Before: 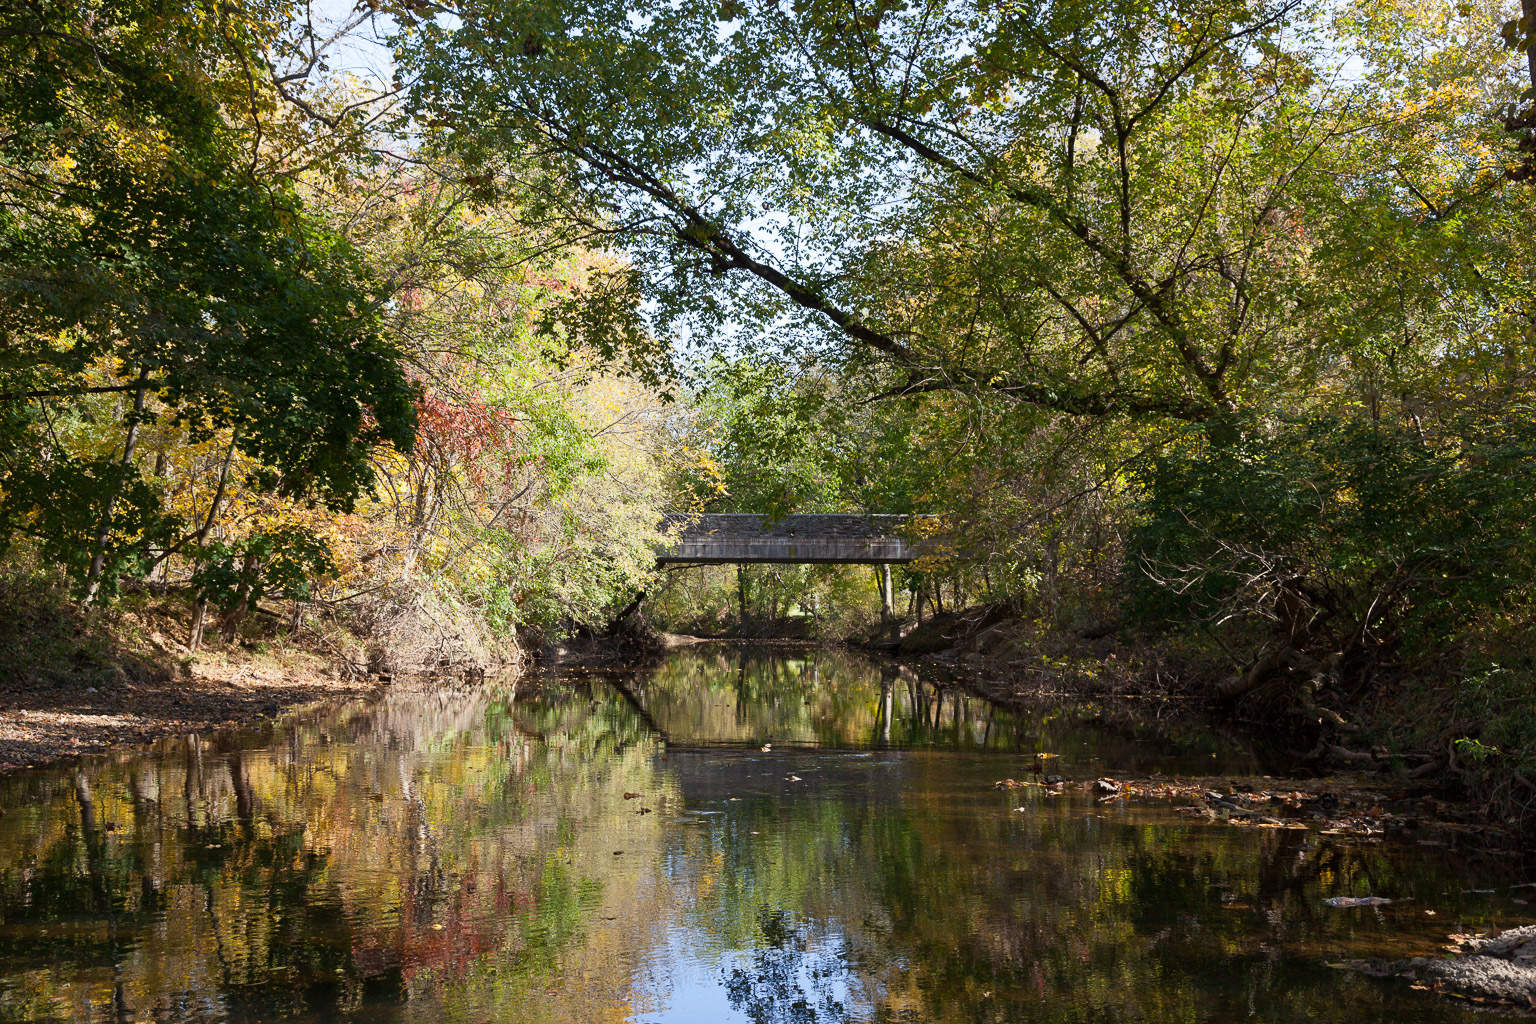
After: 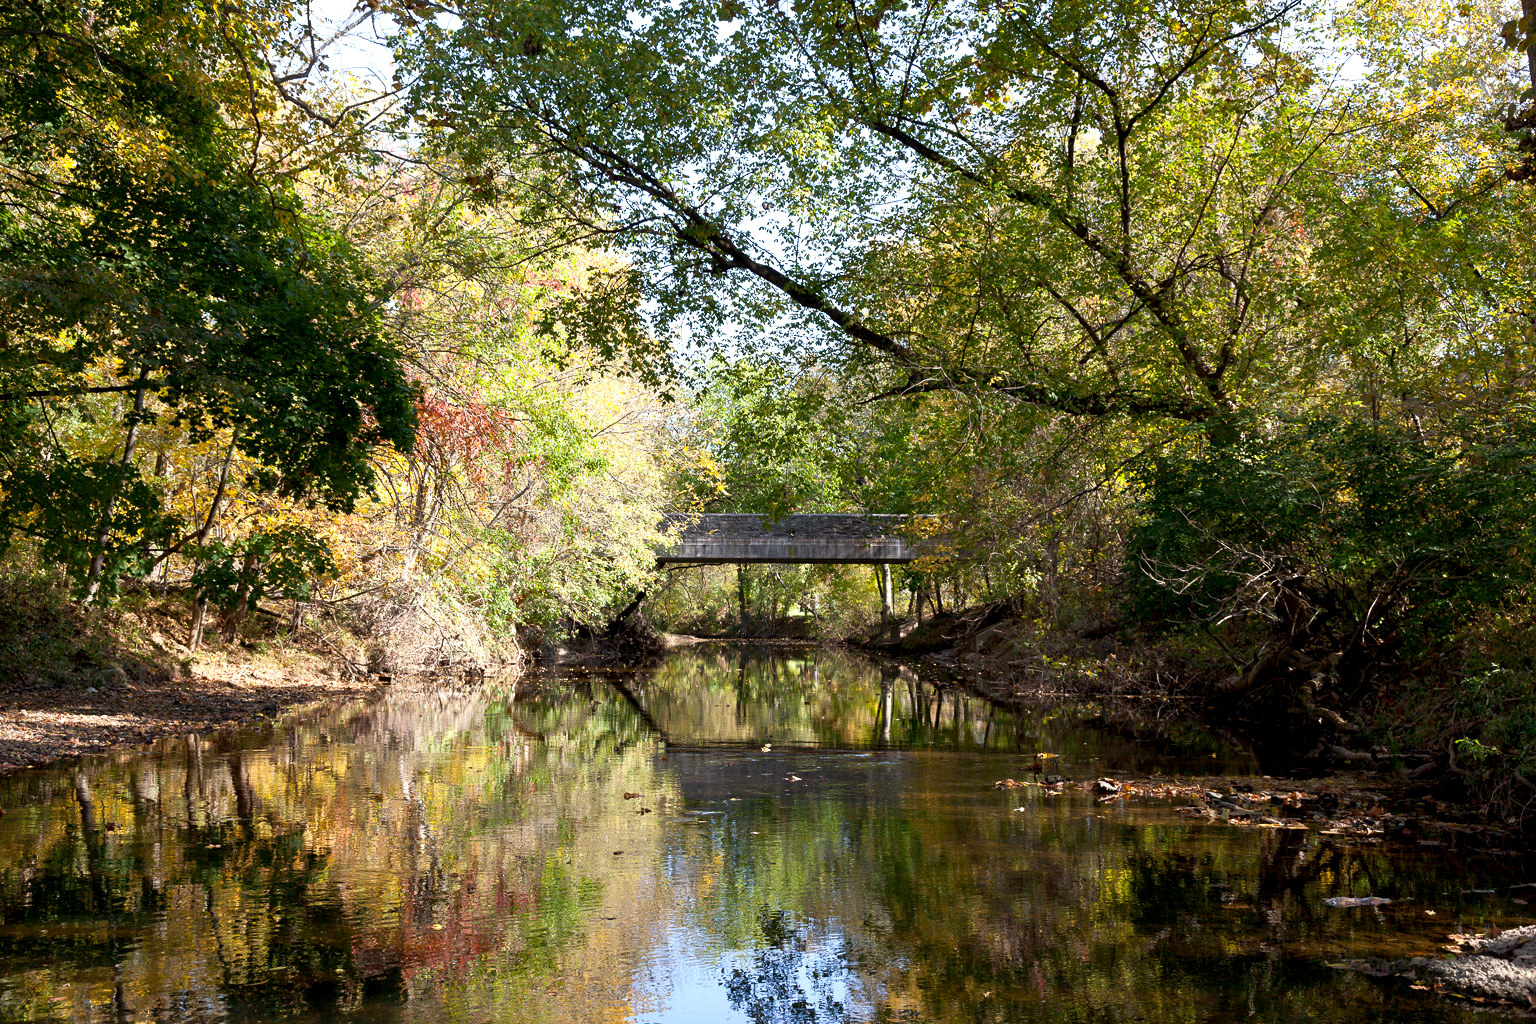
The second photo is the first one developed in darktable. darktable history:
tone curve: preserve colors none
exposure: black level correction 0.005, exposure 0.417 EV, compensate highlight preservation false
